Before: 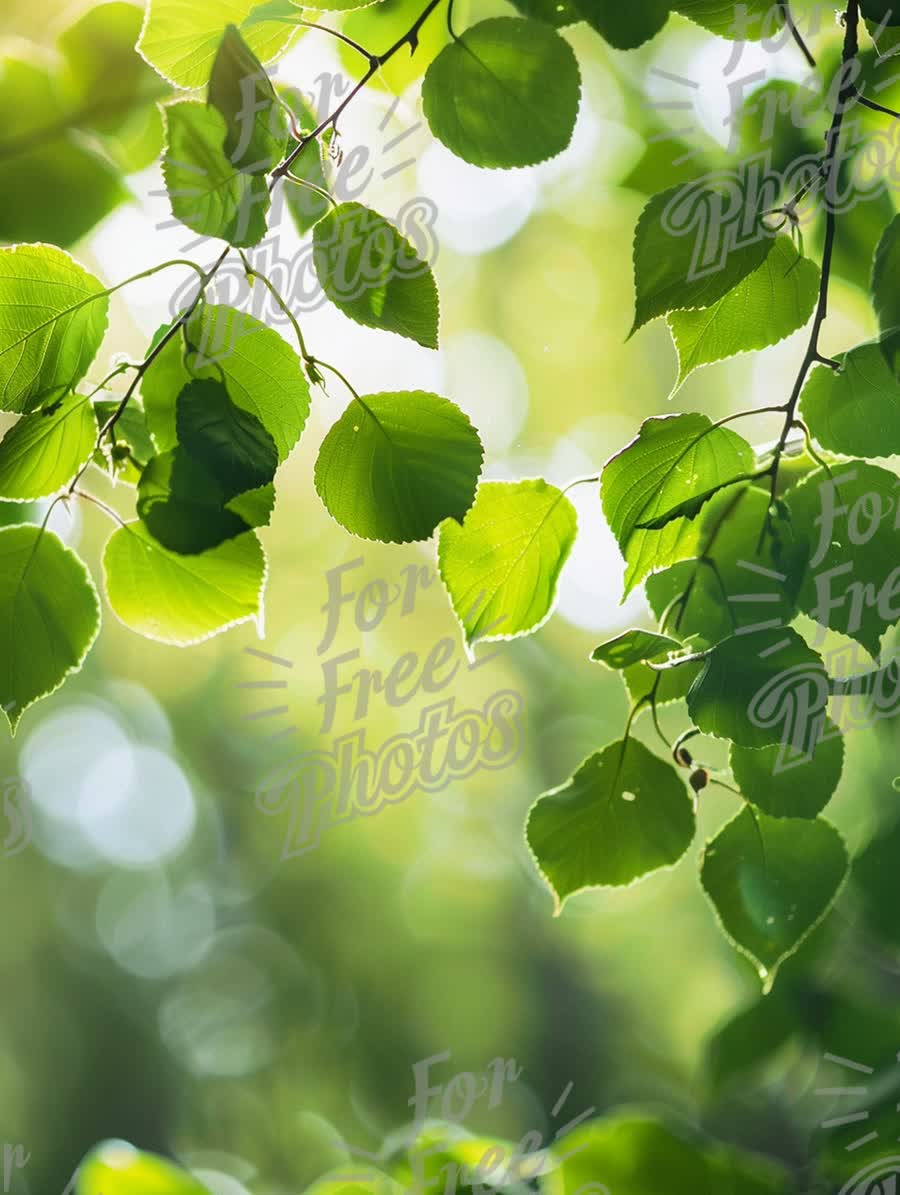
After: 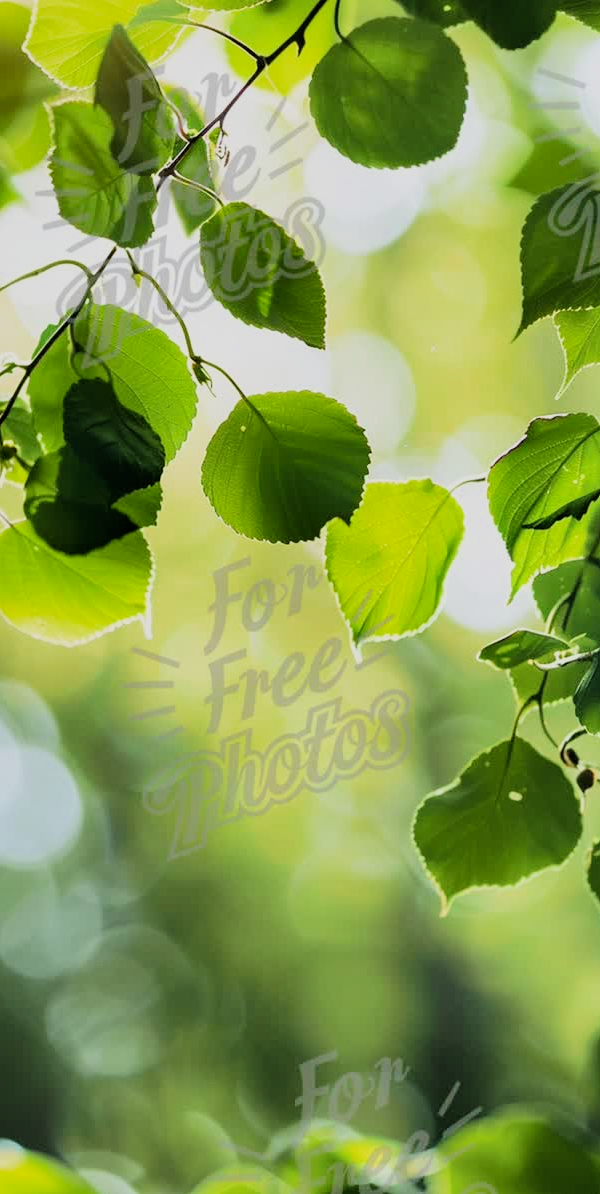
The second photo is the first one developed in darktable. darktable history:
filmic rgb: black relative exposure -5.06 EV, white relative exposure 3.96 EV, threshold 5.99 EV, hardness 2.9, contrast 1.297, highlights saturation mix -10.54%, iterations of high-quality reconstruction 0, enable highlight reconstruction true
velvia: strength 14.57%
crop and rotate: left 12.661%, right 20.646%
shadows and highlights: radius 131.28, soften with gaussian
